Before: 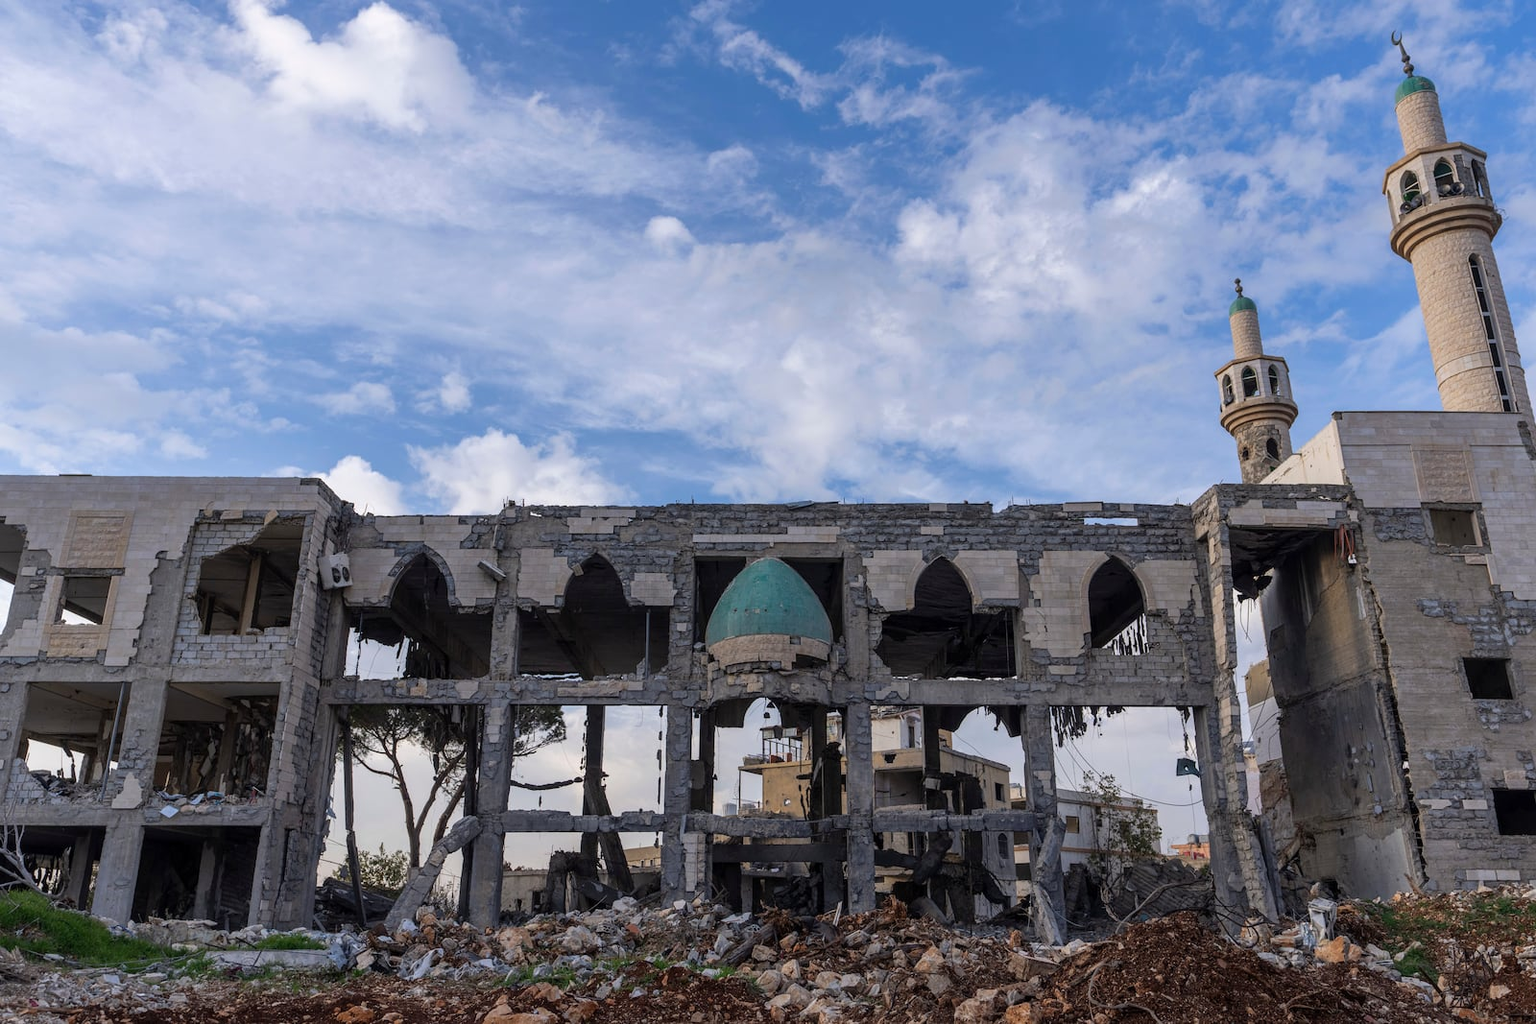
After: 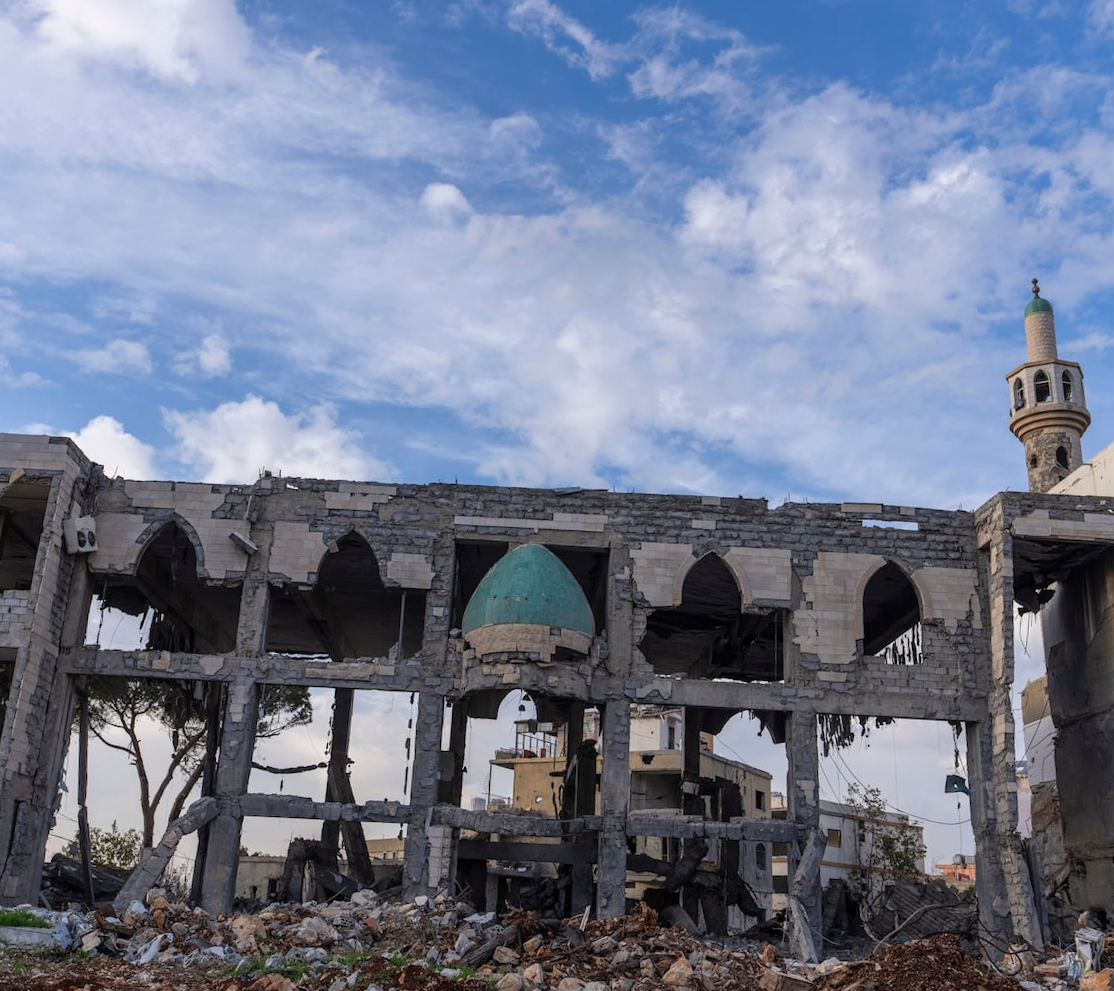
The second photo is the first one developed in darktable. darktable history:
crop and rotate: angle -2.93°, left 14.144%, top 0.017%, right 10.951%, bottom 0.072%
